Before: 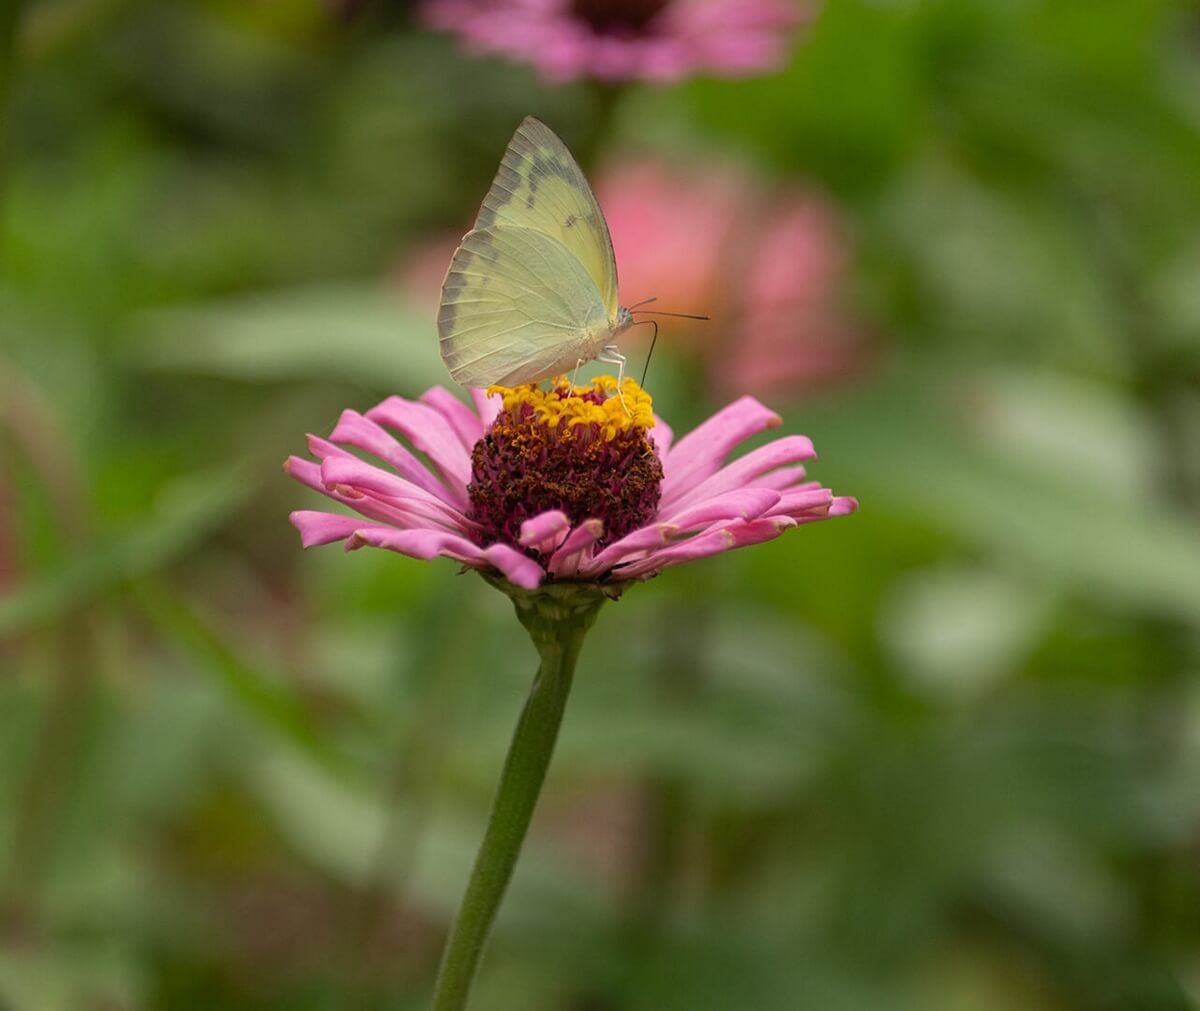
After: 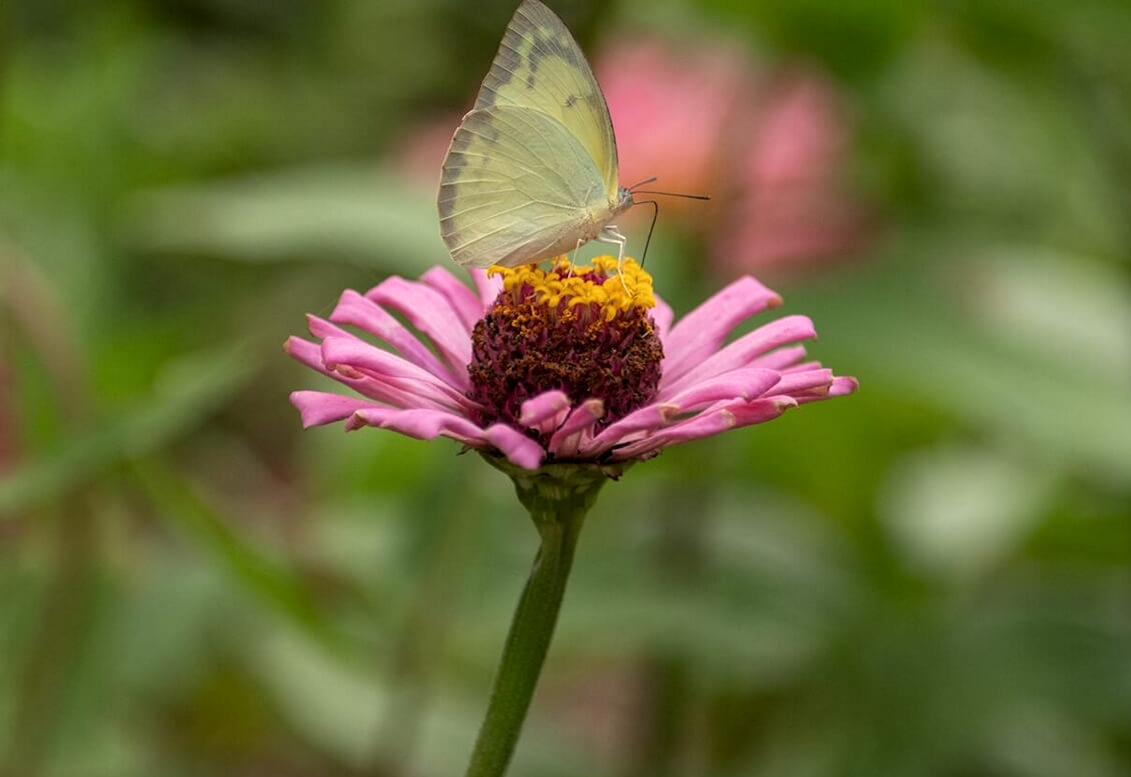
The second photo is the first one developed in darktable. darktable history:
local contrast: on, module defaults
crop and rotate: angle 0.044°, top 11.983%, right 5.781%, bottom 11.184%
